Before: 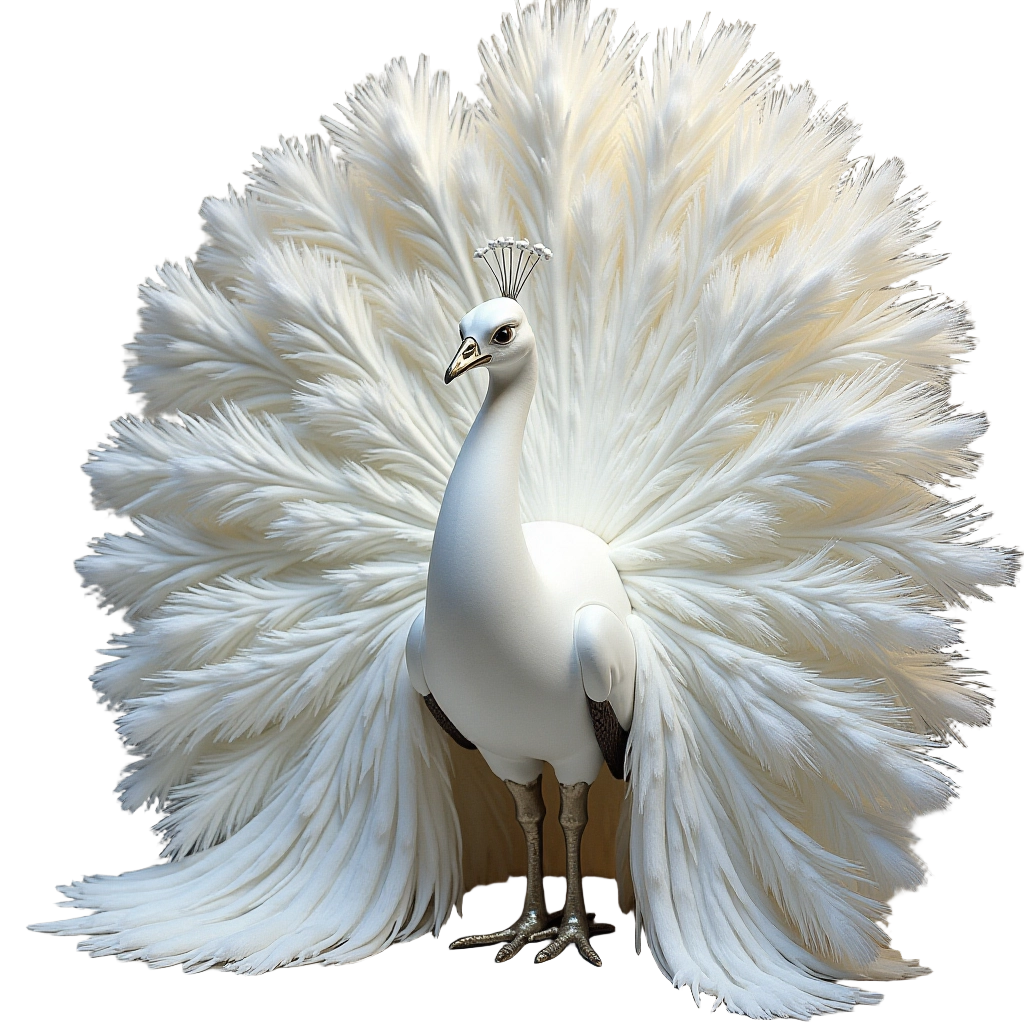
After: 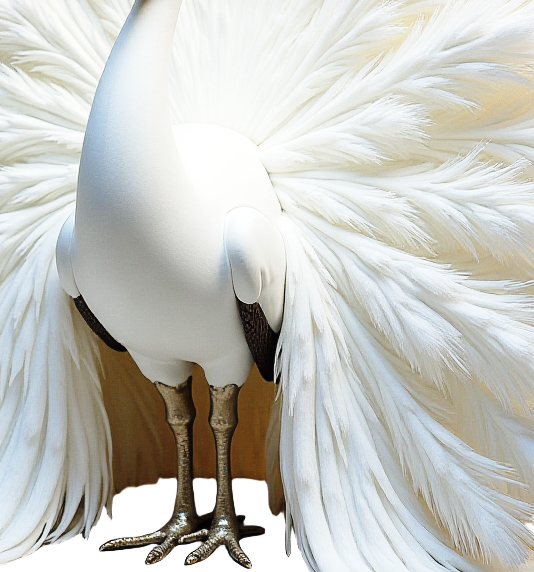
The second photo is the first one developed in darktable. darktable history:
crop: left 34.233%, top 38.919%, right 13.59%, bottom 5.138%
base curve: curves: ch0 [(0, 0) (0.028, 0.03) (0.121, 0.232) (0.46, 0.748) (0.859, 0.968) (1, 1)], preserve colors none
